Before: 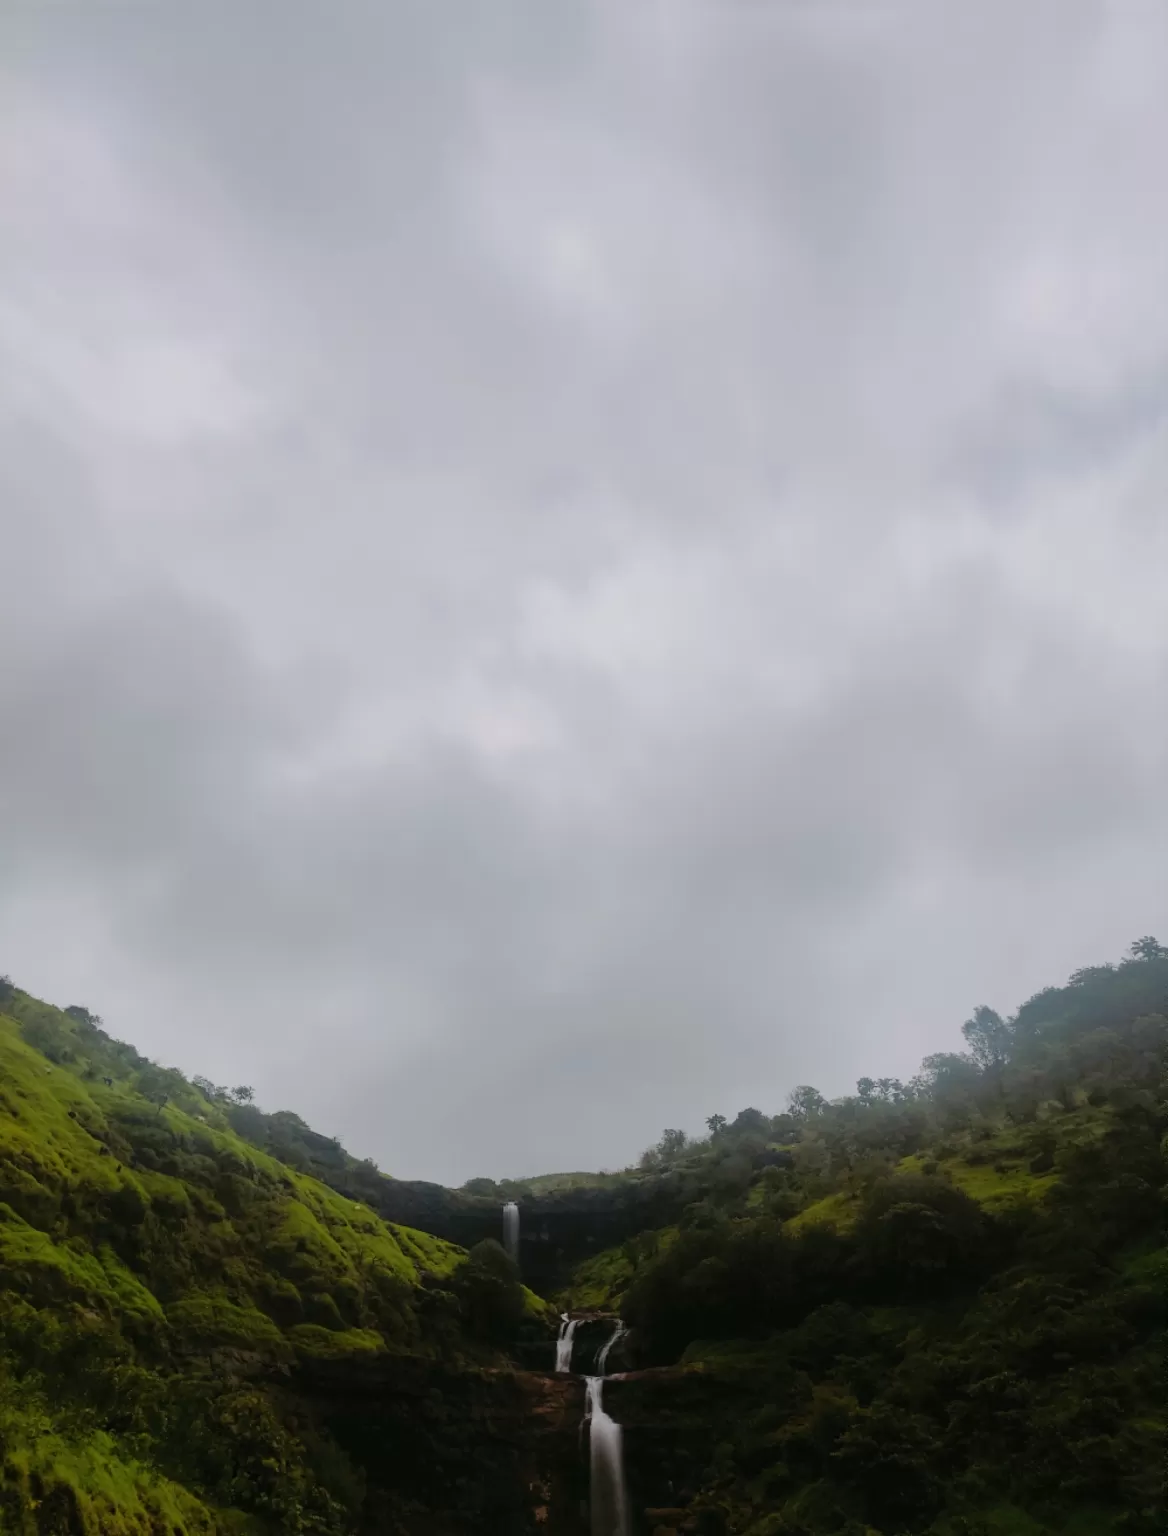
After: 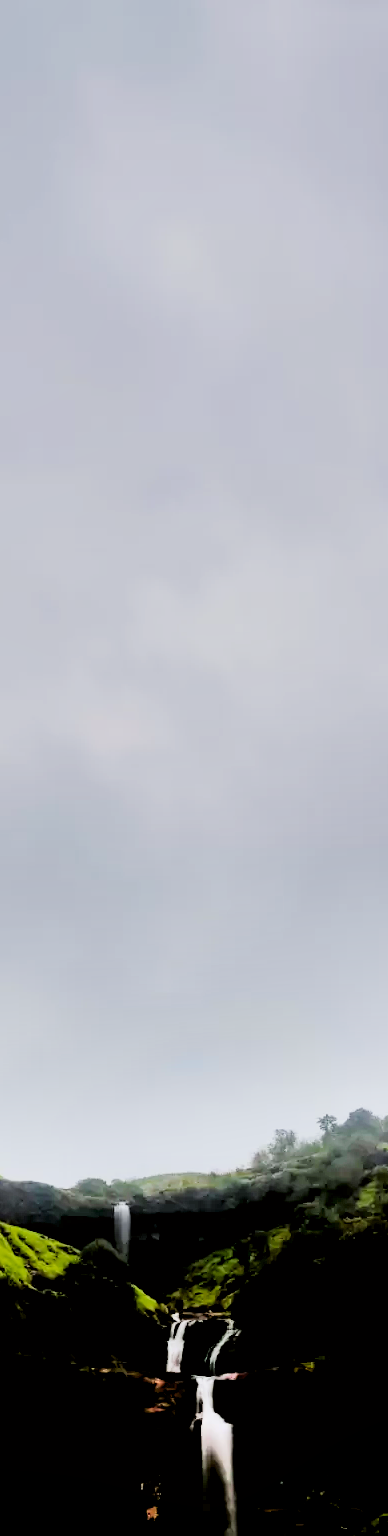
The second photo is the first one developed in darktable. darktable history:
crop: left 33.36%, right 33.36%
tone curve: curves: ch0 [(0, 0) (0.128, 0.068) (0.292, 0.274) (0.46, 0.482) (0.653, 0.717) (0.819, 0.869) (0.998, 0.969)]; ch1 [(0, 0) (0.384, 0.365) (0.463, 0.45) (0.486, 0.486) (0.503, 0.504) (0.517, 0.517) (0.549, 0.572) (0.583, 0.615) (0.672, 0.699) (0.774, 0.817) (1, 1)]; ch2 [(0, 0) (0.374, 0.344) (0.446, 0.443) (0.494, 0.5) (0.527, 0.529) (0.565, 0.591) (0.644, 0.682) (1, 1)], color space Lab, independent channels, preserve colors none
white balance: red 0.98, blue 1.034
rgb levels: preserve colors sum RGB, levels [[0.038, 0.433, 0.934], [0, 0.5, 1], [0, 0.5, 1]]
base curve: curves: ch0 [(0, 0) (0.005, 0.002) (0.15, 0.3) (0.4, 0.7) (0.75, 0.95) (1, 1)], preserve colors none
shadows and highlights: radius 108.52, shadows 44.07, highlights -67.8, low approximation 0.01, soften with gaussian
